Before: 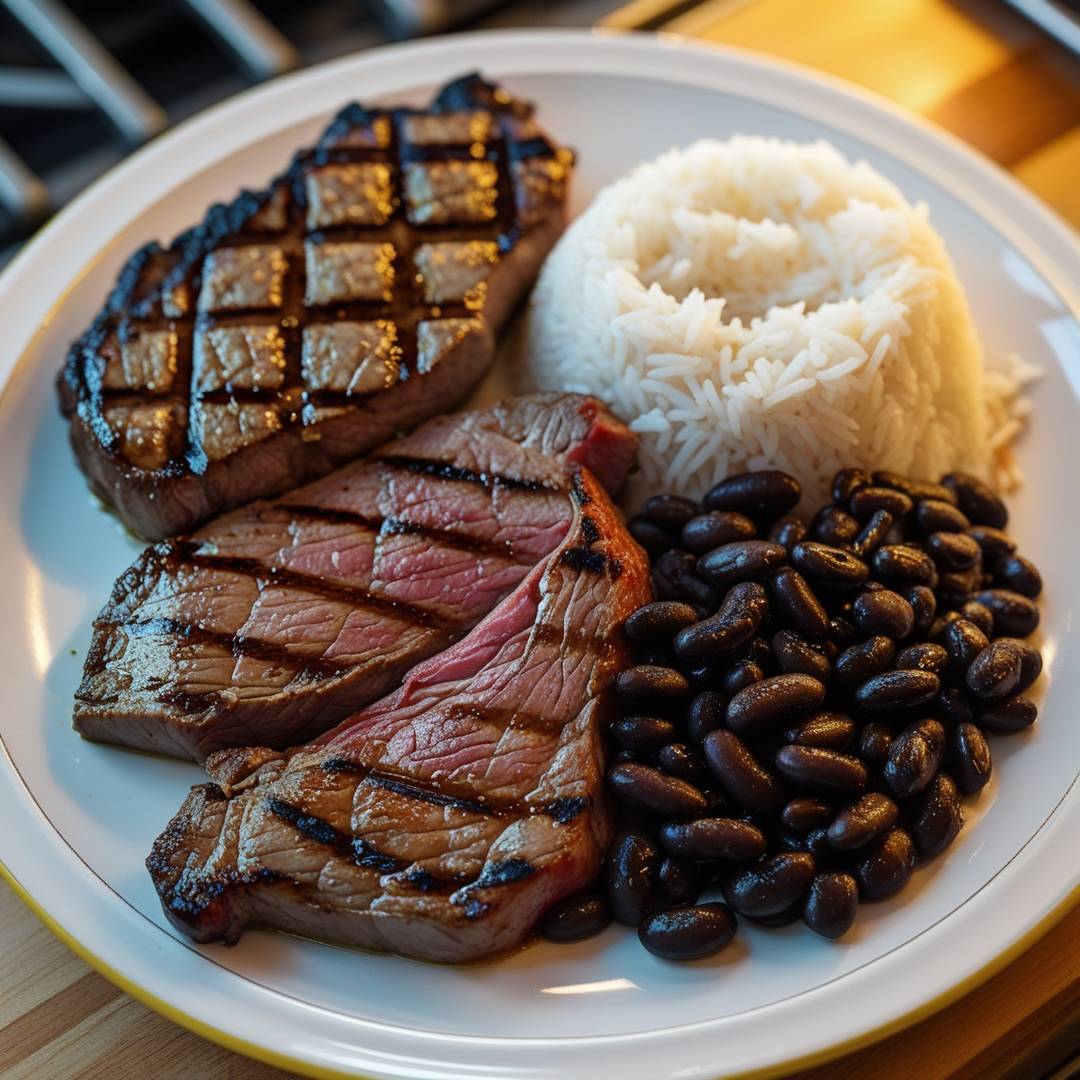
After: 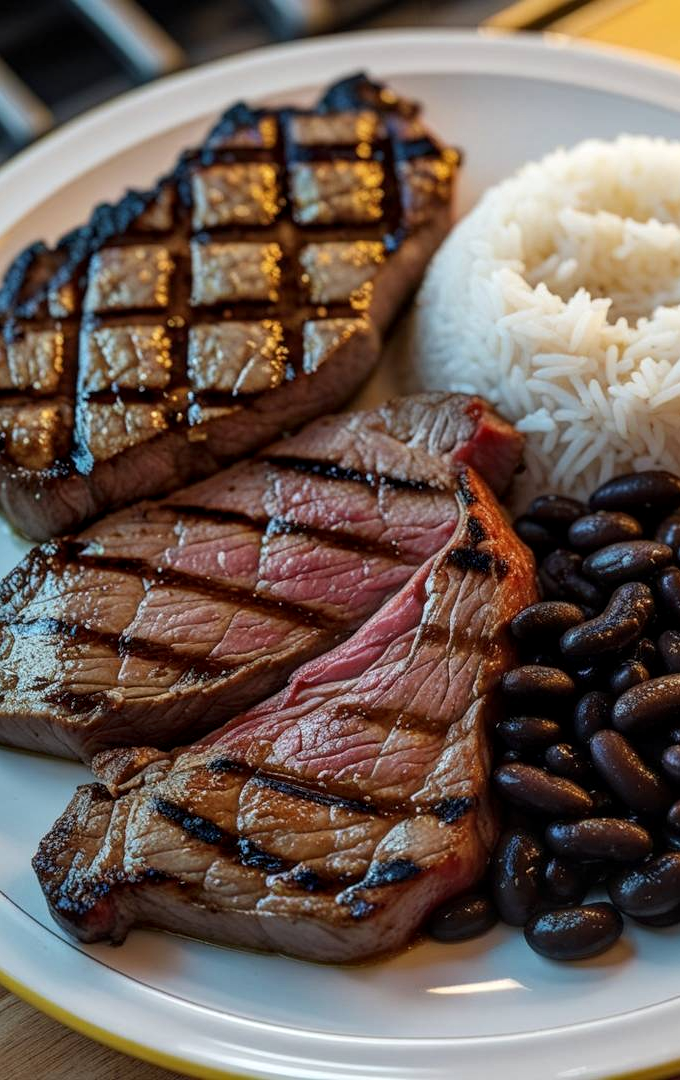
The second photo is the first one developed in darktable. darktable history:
crop: left 10.575%, right 26.412%
local contrast: on, module defaults
